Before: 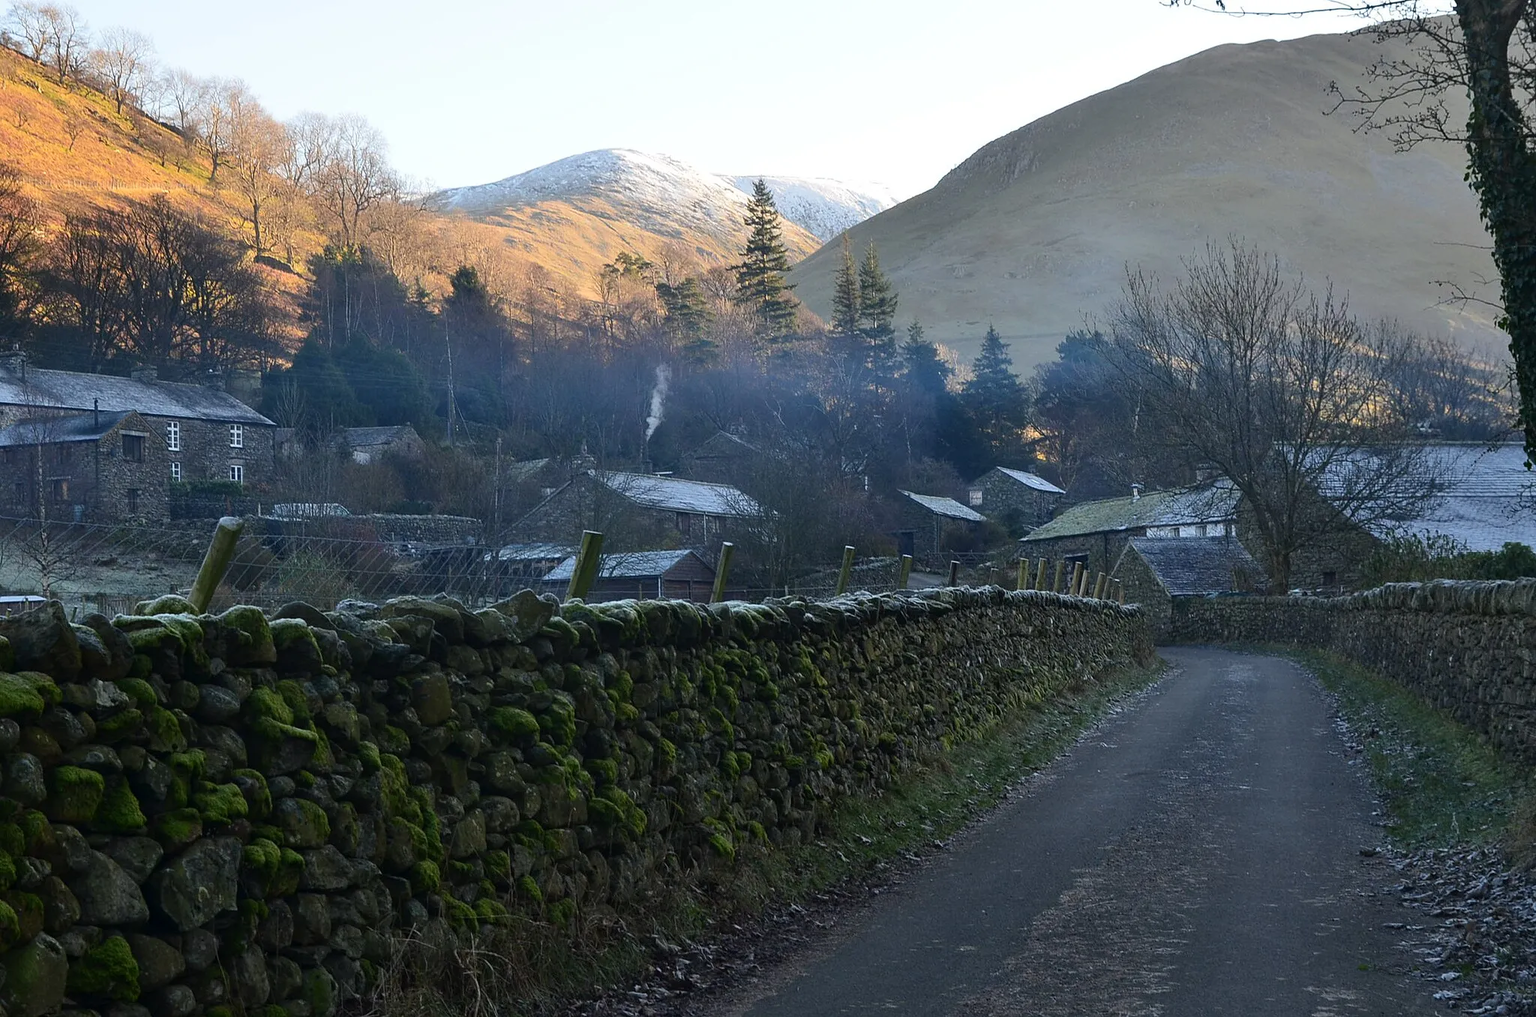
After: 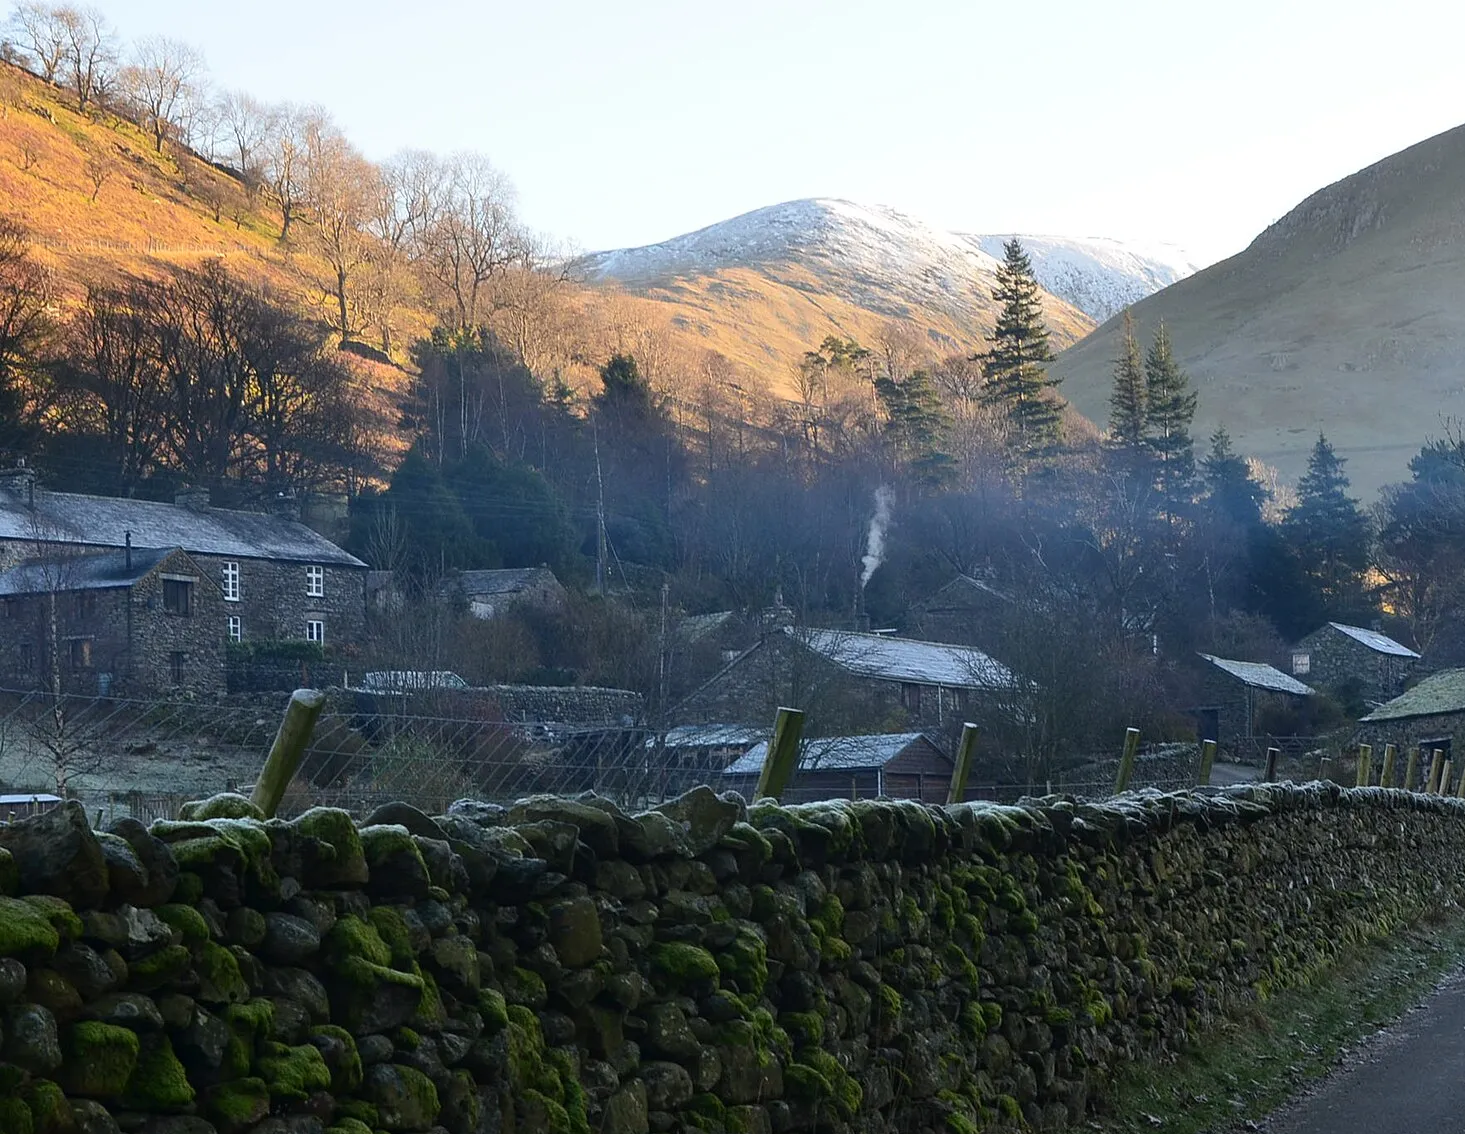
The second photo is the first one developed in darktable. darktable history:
crop: right 28.445%, bottom 16.341%
